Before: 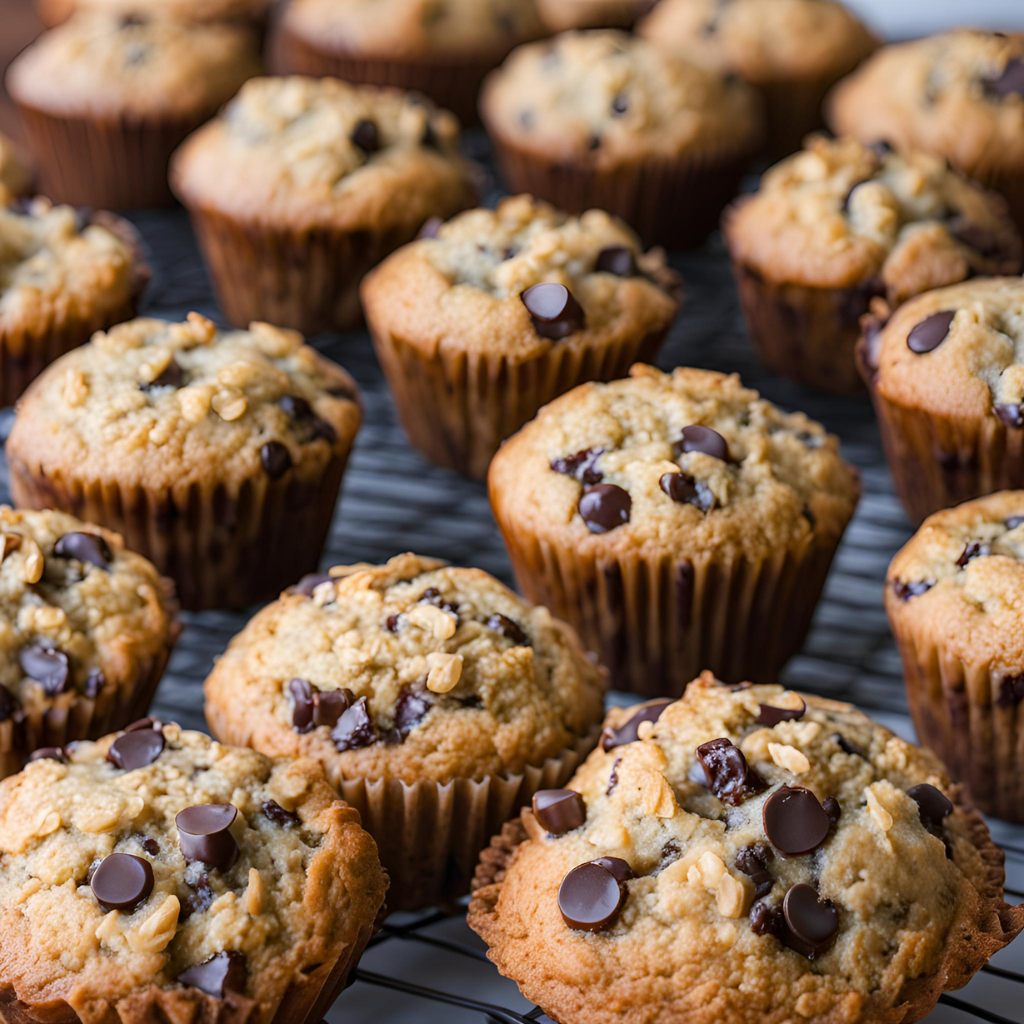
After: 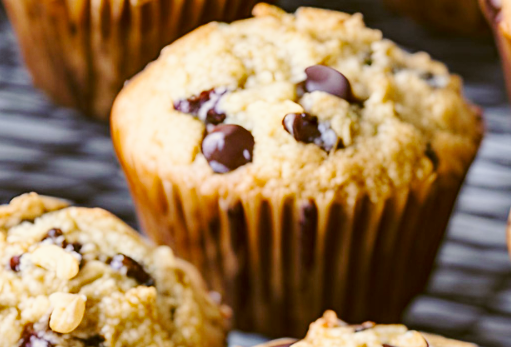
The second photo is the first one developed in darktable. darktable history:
color correction: highlights a* -1.63, highlights b* 10.08, shadows a* 0.464, shadows b* 19
color calibration: illuminant custom, x 0.364, y 0.385, temperature 4521.57 K
crop: left 36.879%, top 35.196%, right 13.188%, bottom 30.883%
base curve: curves: ch0 [(0, 0) (0.025, 0.046) (0.112, 0.277) (0.467, 0.74) (0.814, 0.929) (1, 0.942)], preserve colors none
exposure: compensate highlight preservation false
